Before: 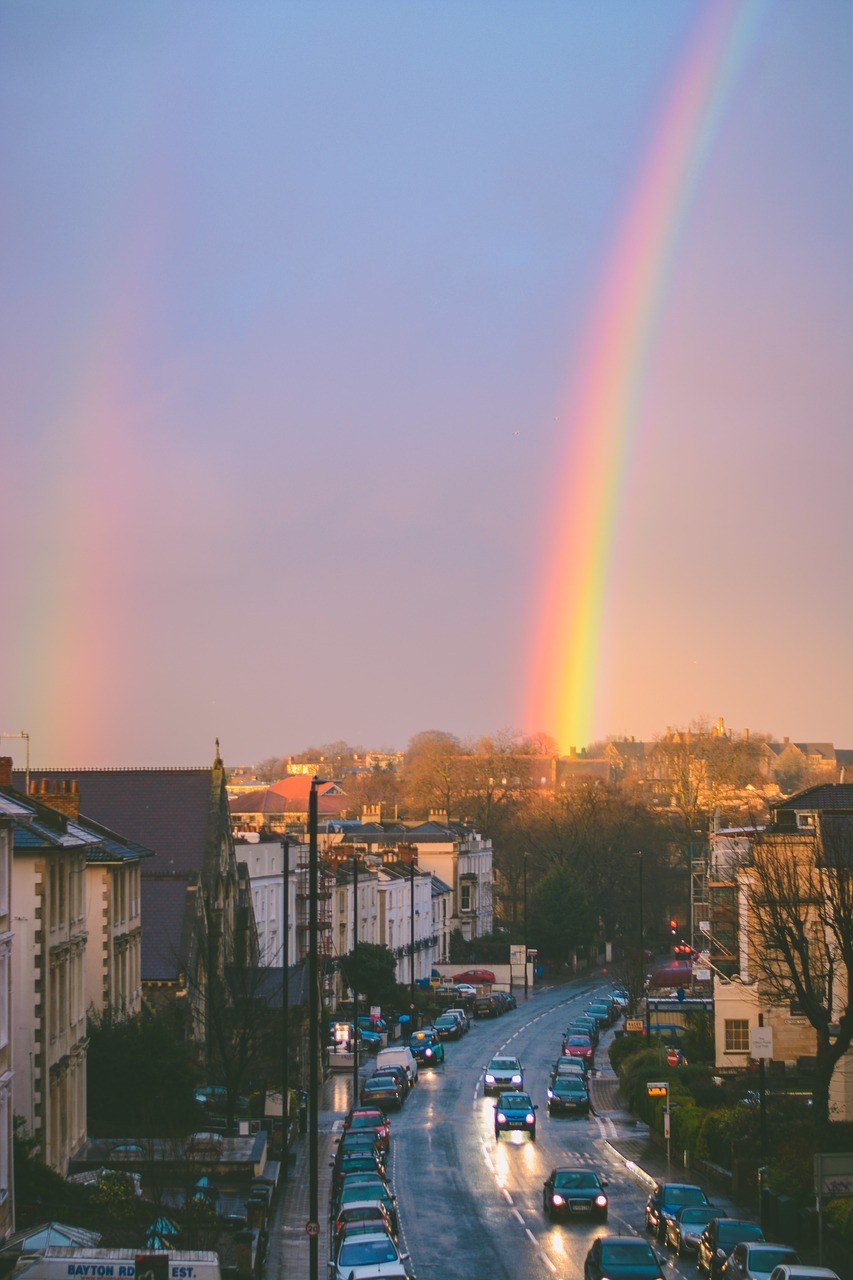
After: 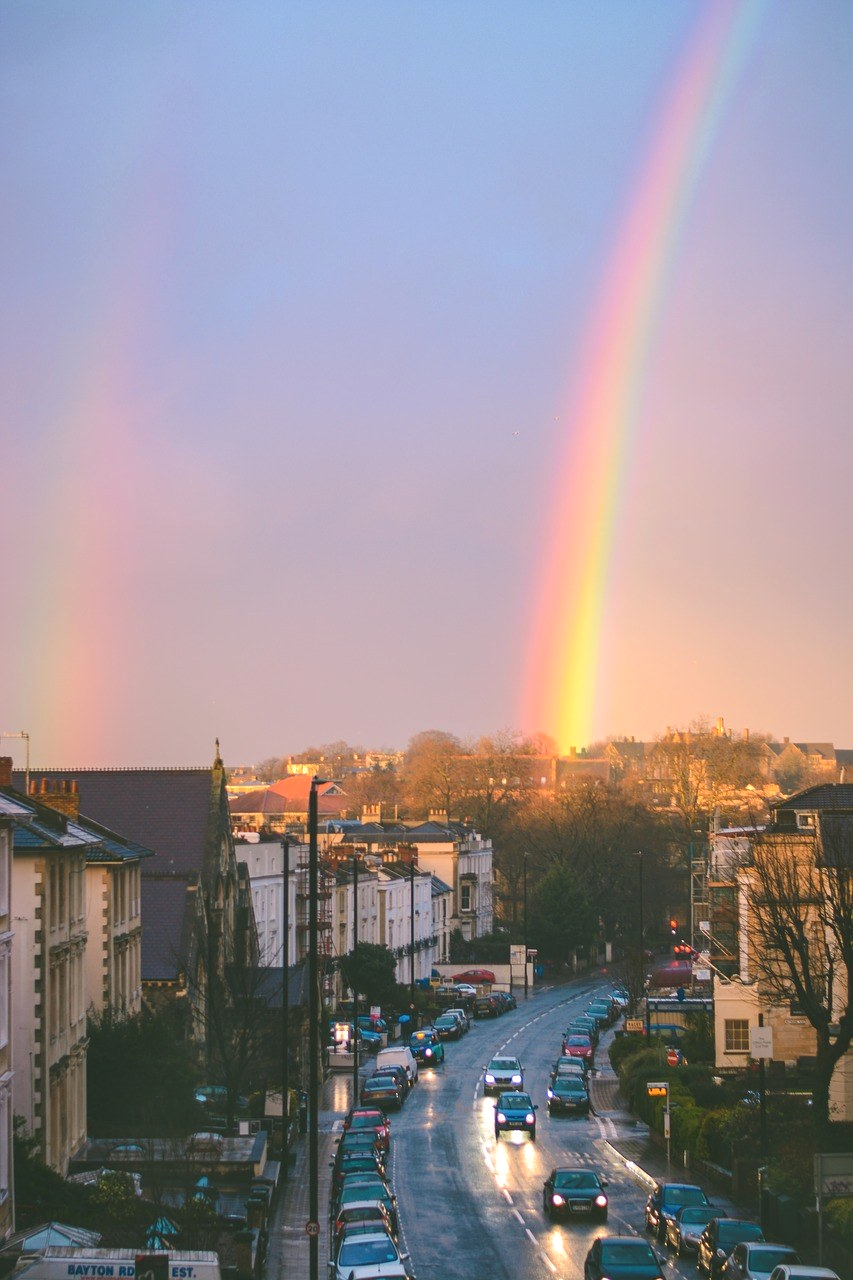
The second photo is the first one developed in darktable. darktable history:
shadows and highlights: radius 47.14, white point adjustment 6.53, compress 79.3%, soften with gaussian
